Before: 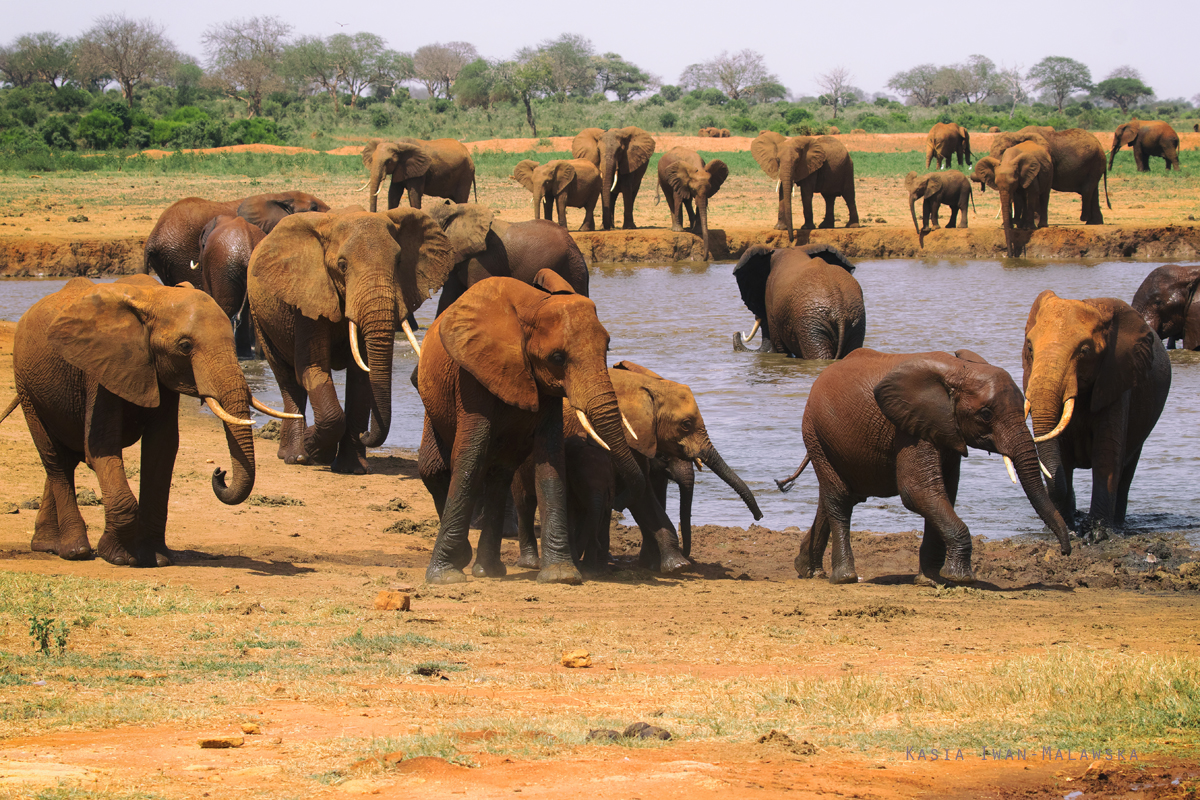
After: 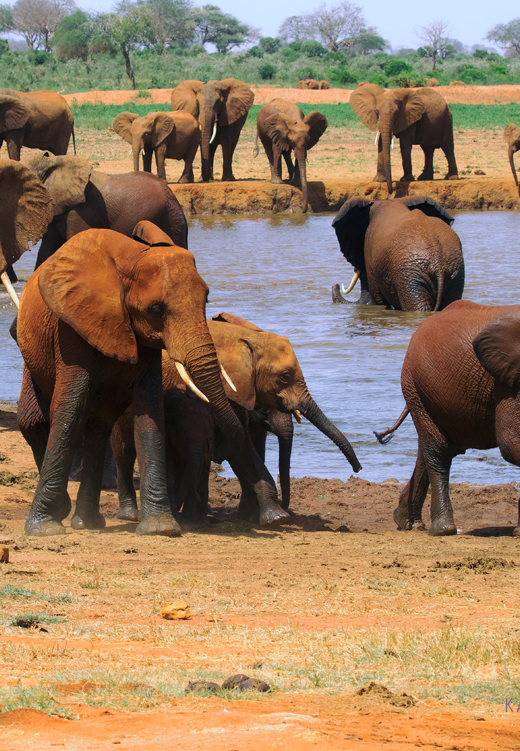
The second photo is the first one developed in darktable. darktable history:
crop: left 33.452%, top 6.025%, right 23.155%
white balance: red 0.924, blue 1.095
